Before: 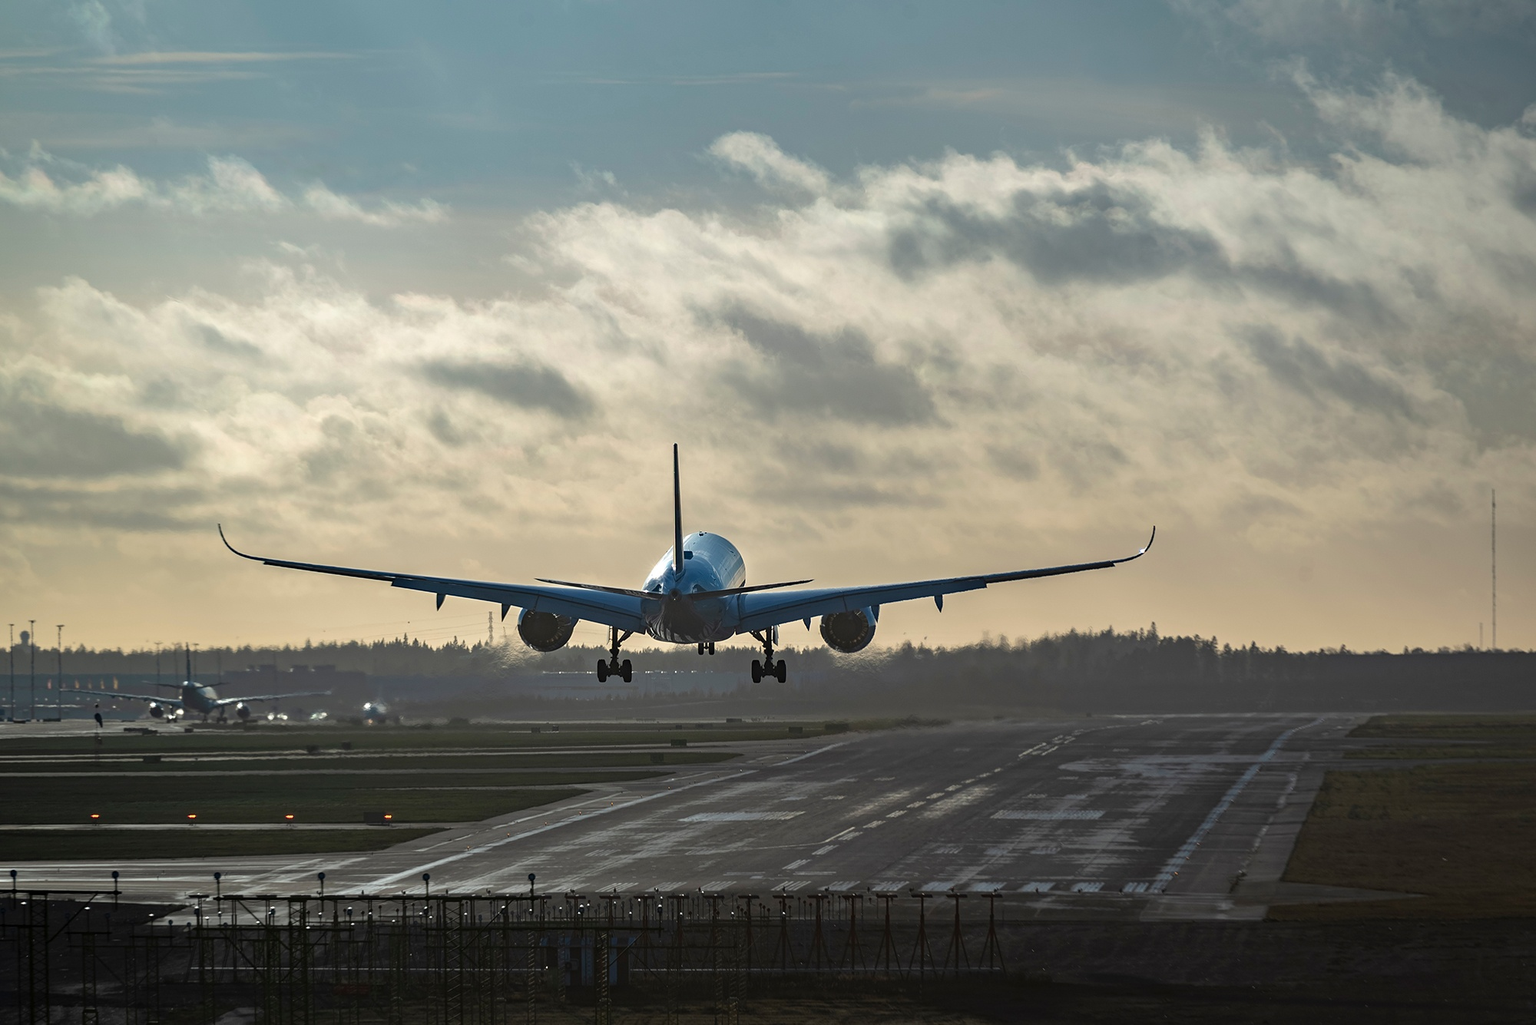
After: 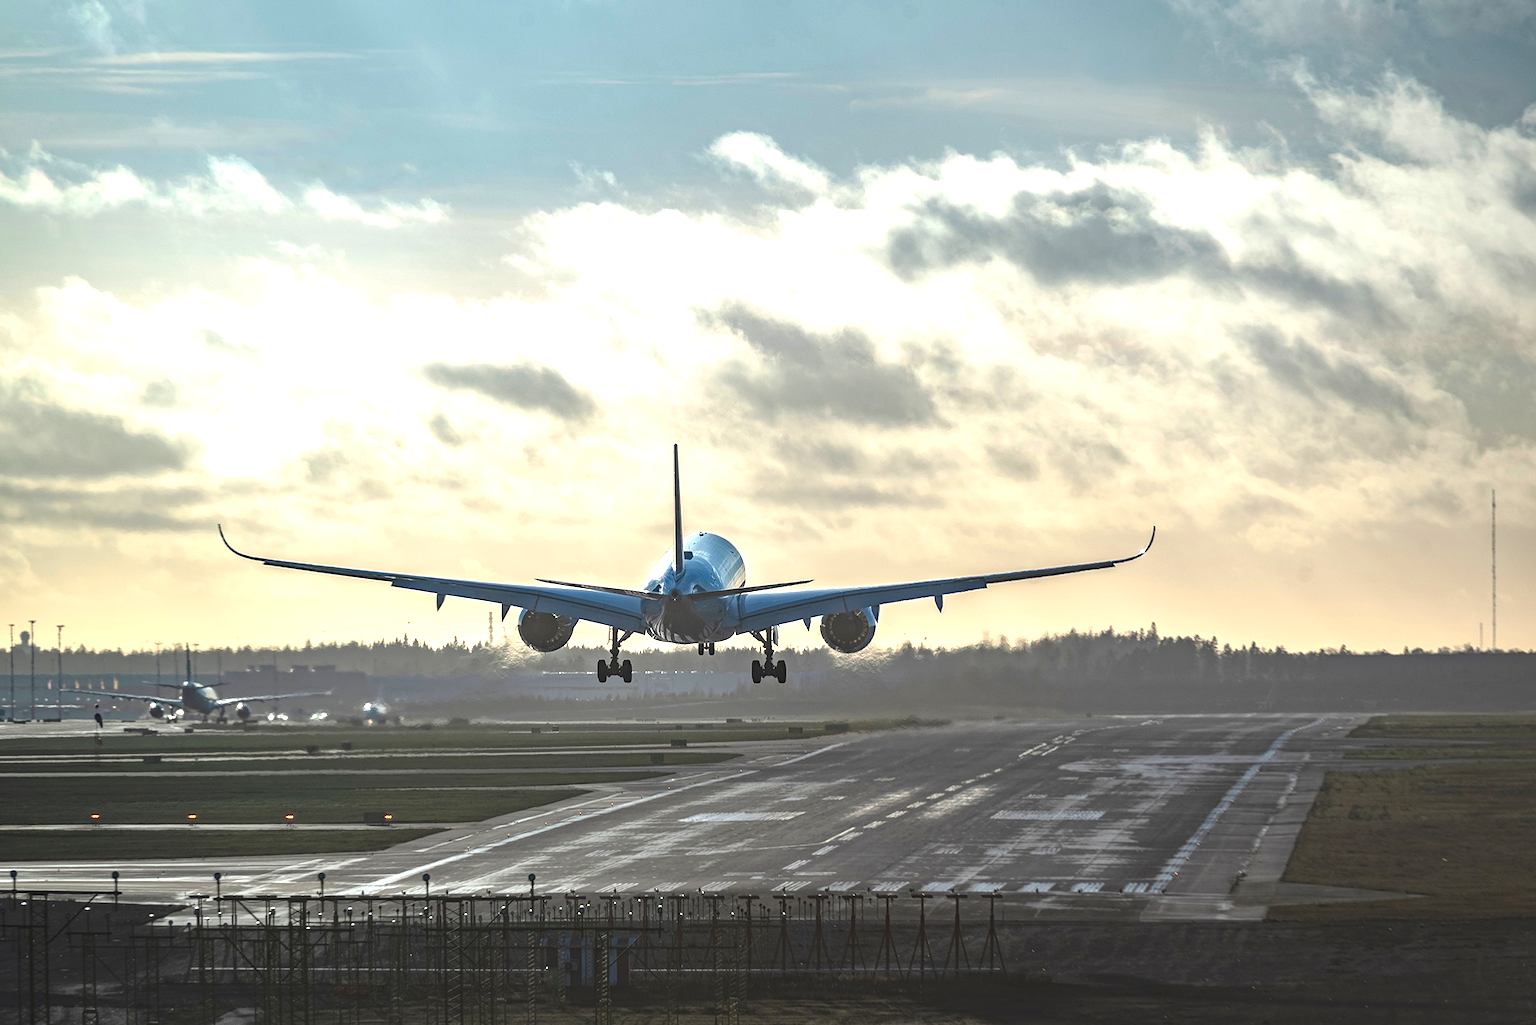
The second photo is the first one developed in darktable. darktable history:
local contrast: detail 130%
exposure: black level correction -0.005, exposure 1 EV, compensate highlight preservation false
